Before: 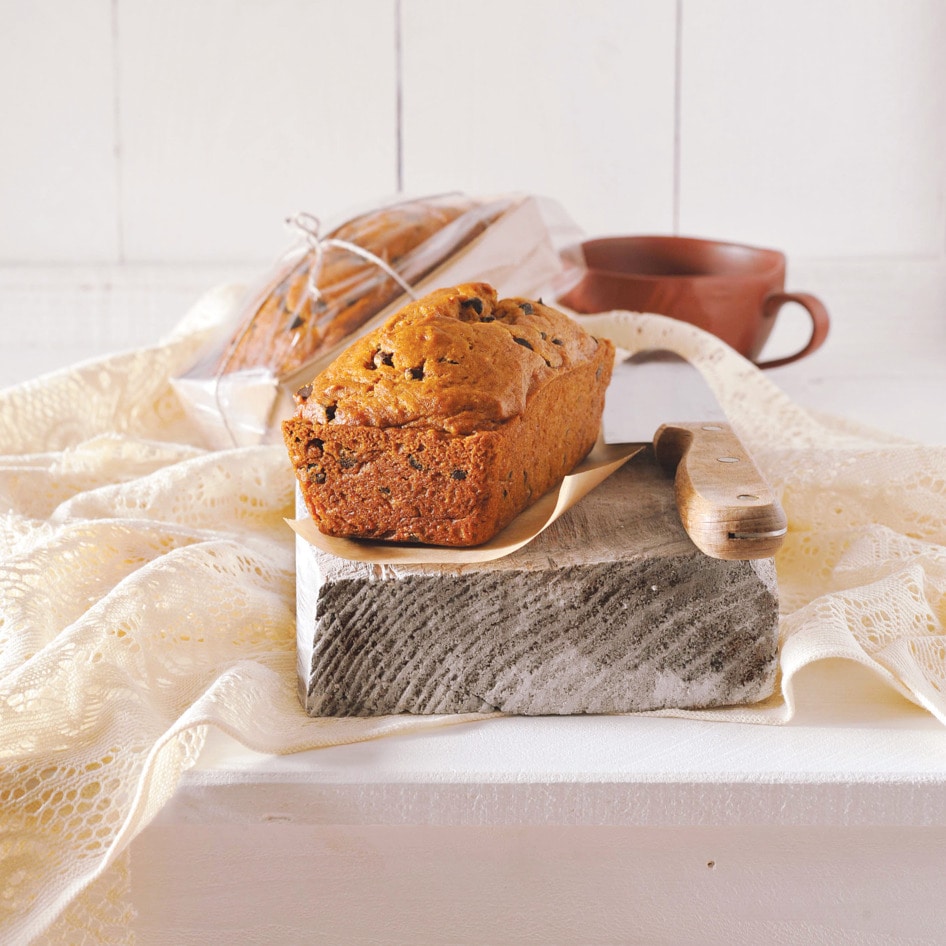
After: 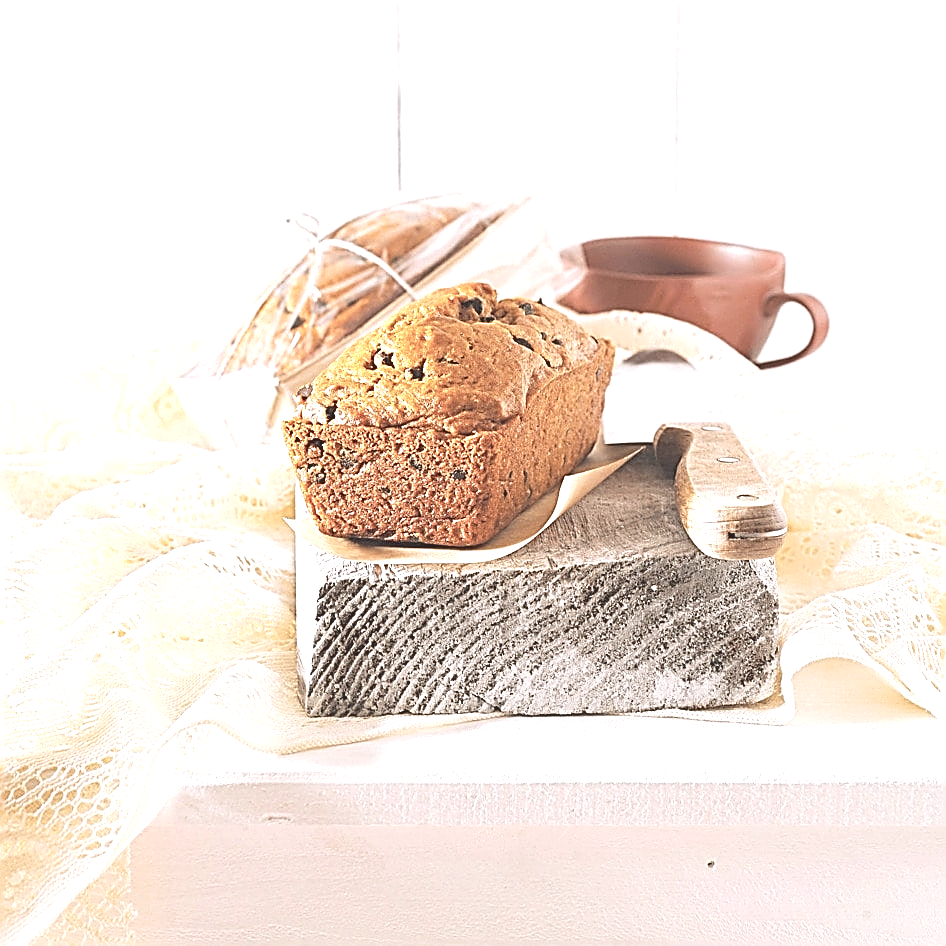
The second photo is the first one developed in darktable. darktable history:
sharpen: amount 1.997
exposure: black level correction 0, exposure 1.462 EV, compensate highlight preservation false
contrast brightness saturation: contrast -0.252, saturation -0.433
